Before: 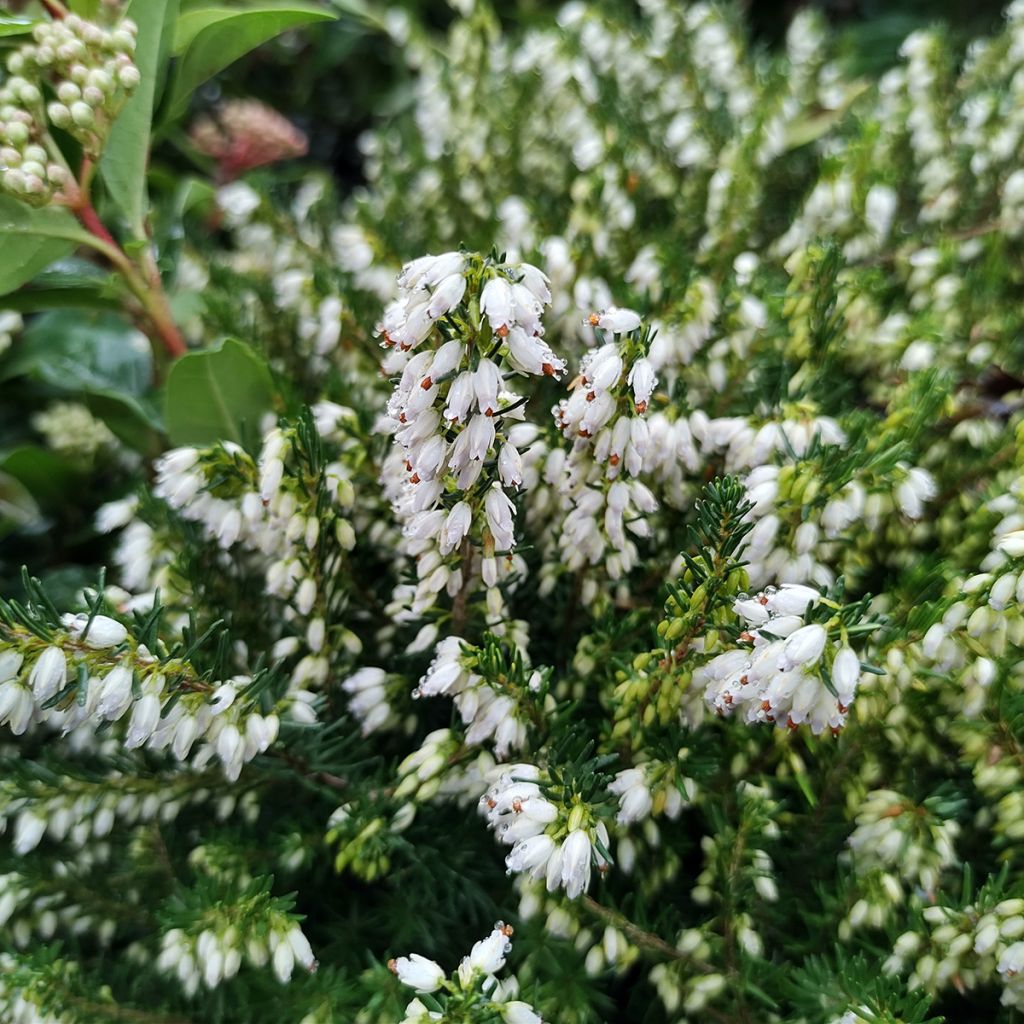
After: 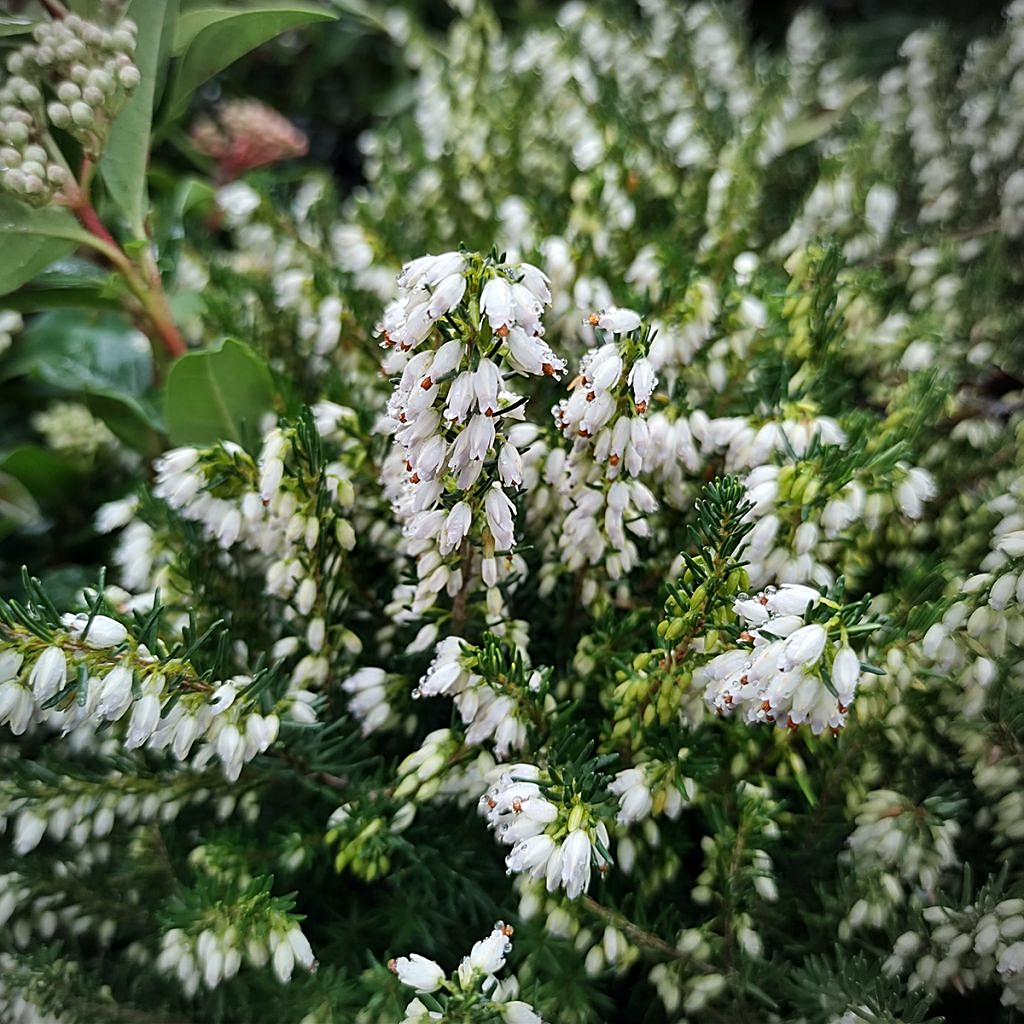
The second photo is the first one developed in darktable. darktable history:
sharpen: on, module defaults
vignetting: center (-0.15, 0.013)
